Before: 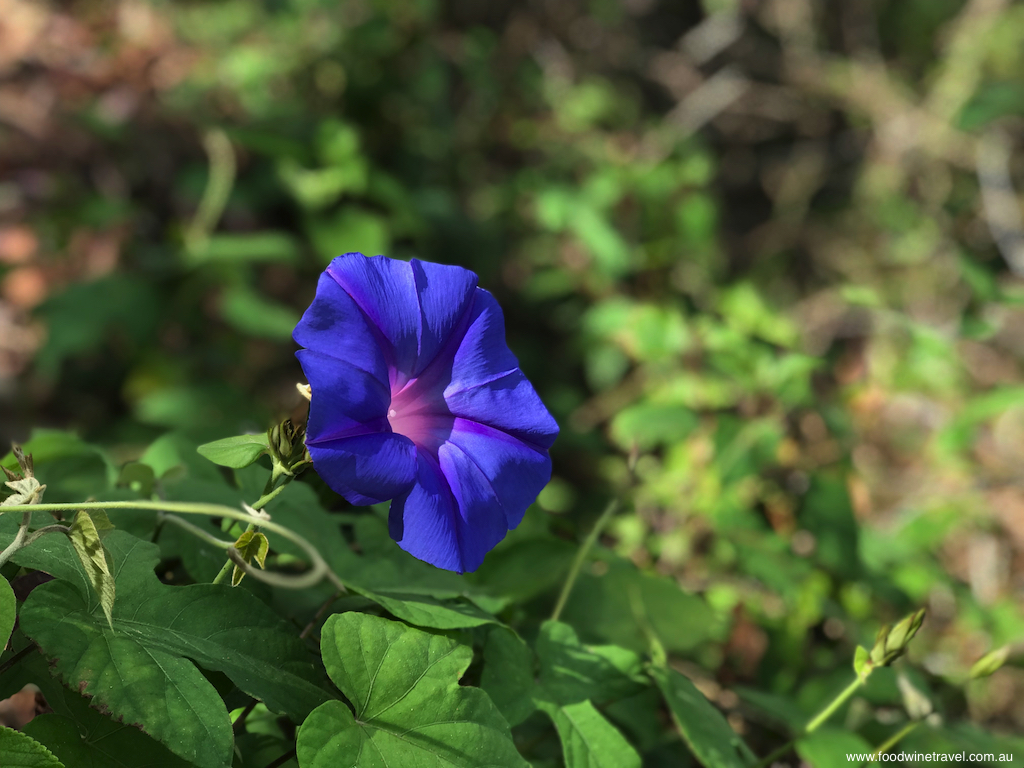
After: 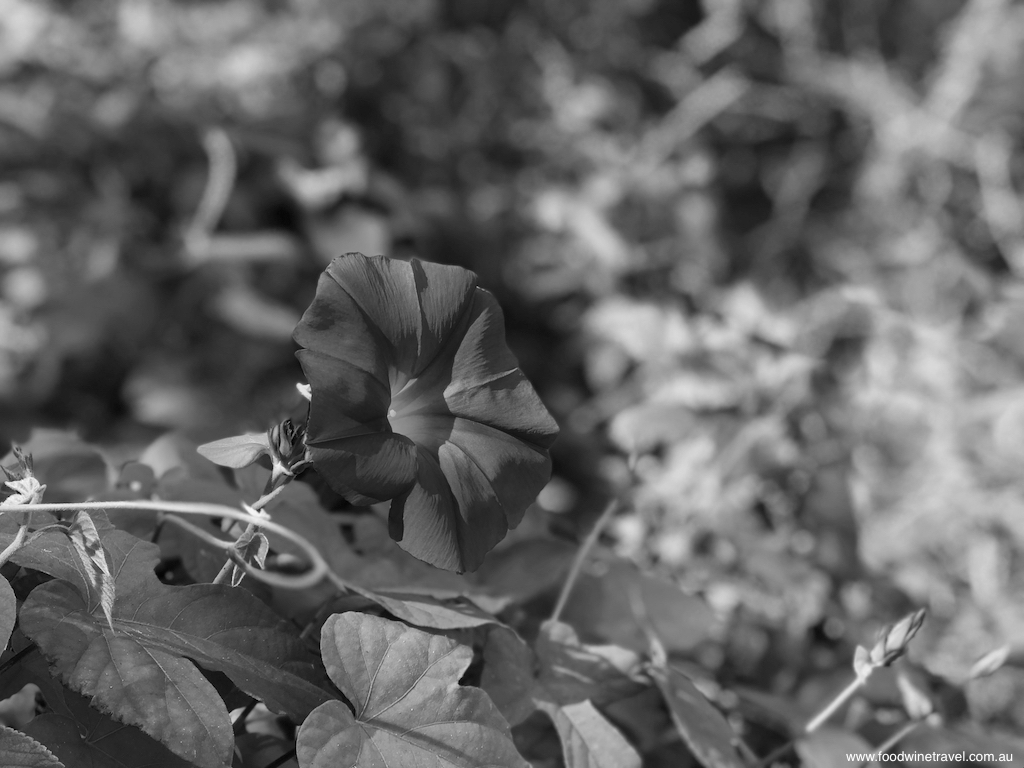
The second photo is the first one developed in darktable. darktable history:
contrast brightness saturation: contrast 0.09, saturation 0.28
monochrome: a -6.99, b 35.61, size 1.4
